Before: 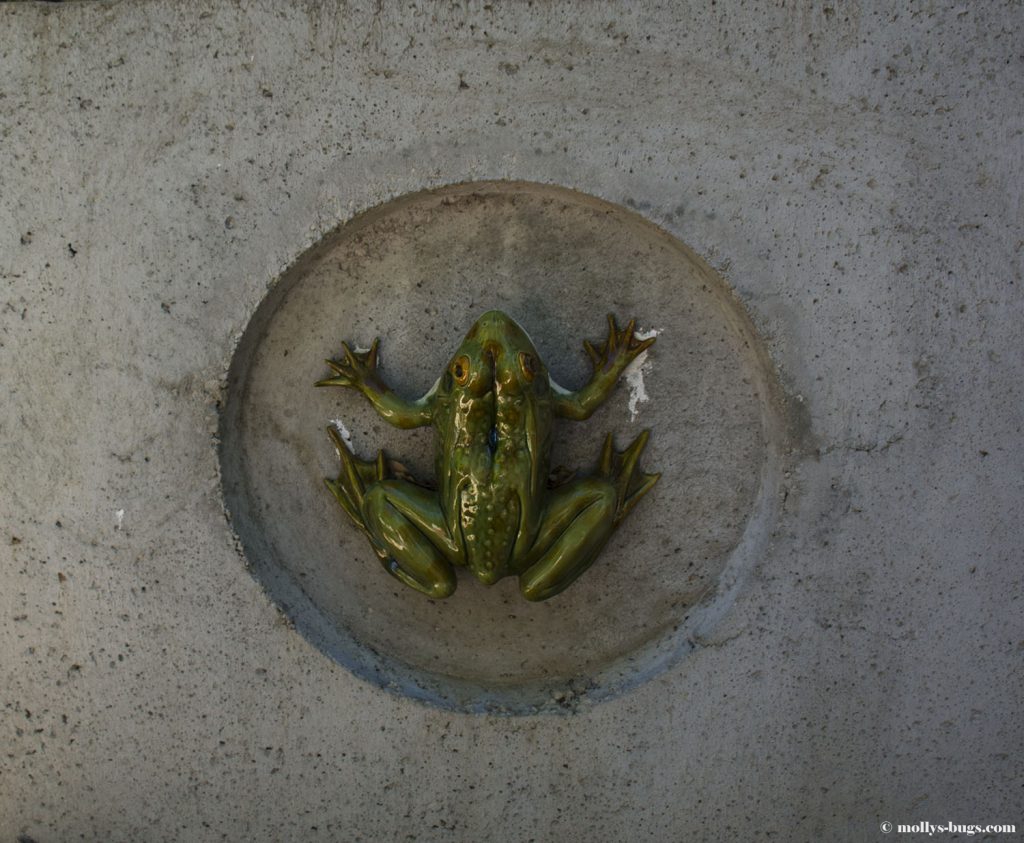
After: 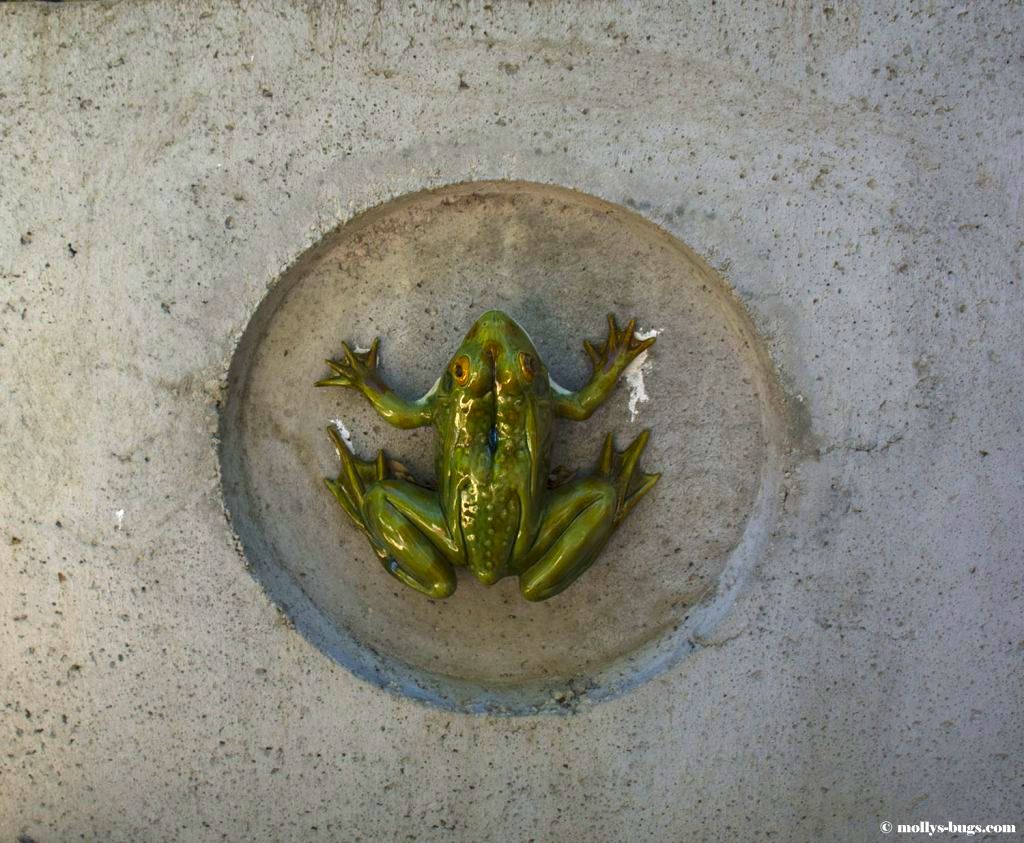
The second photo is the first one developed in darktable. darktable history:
exposure: exposure 0.912 EV, compensate highlight preservation false
color correction: highlights b* 0.064, saturation 1.32
